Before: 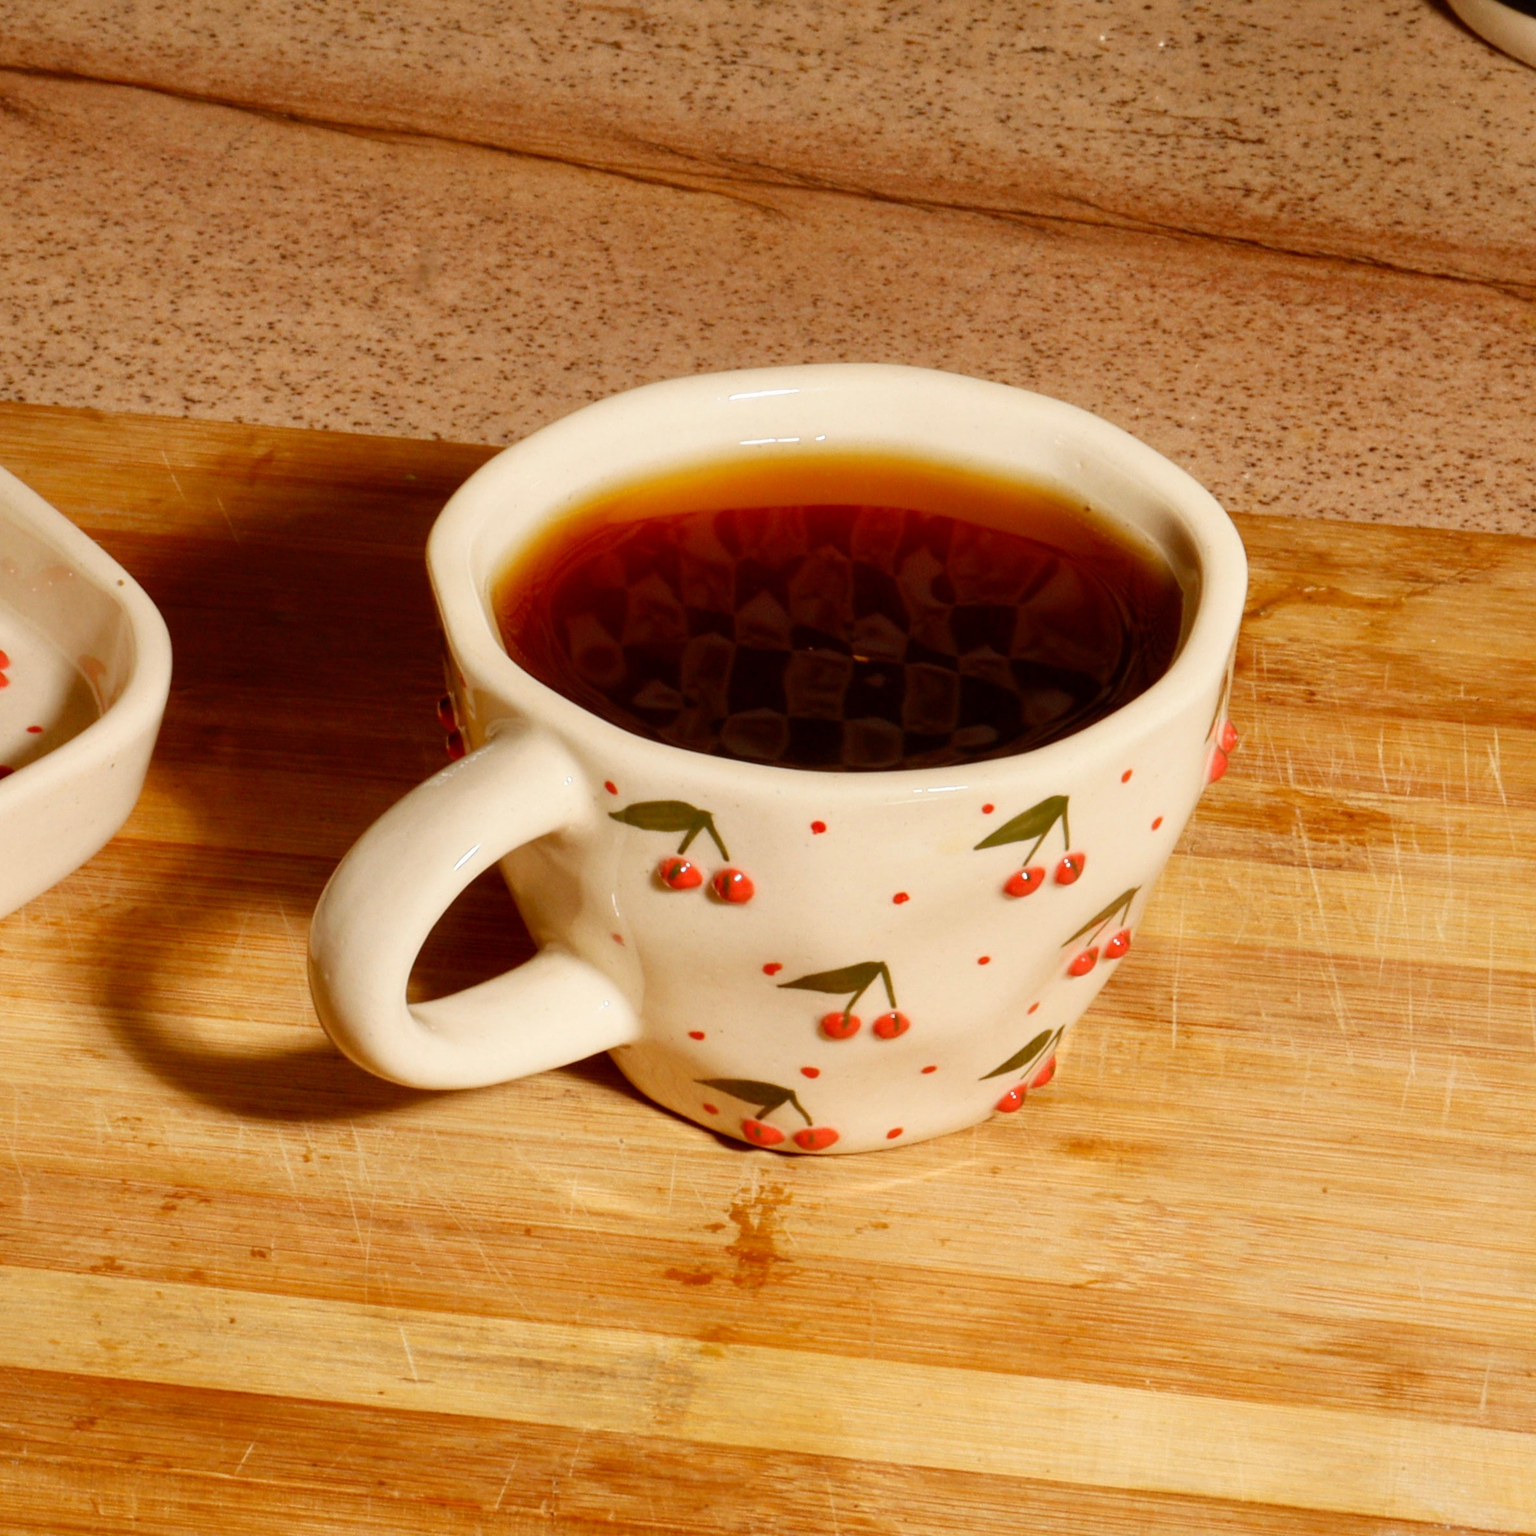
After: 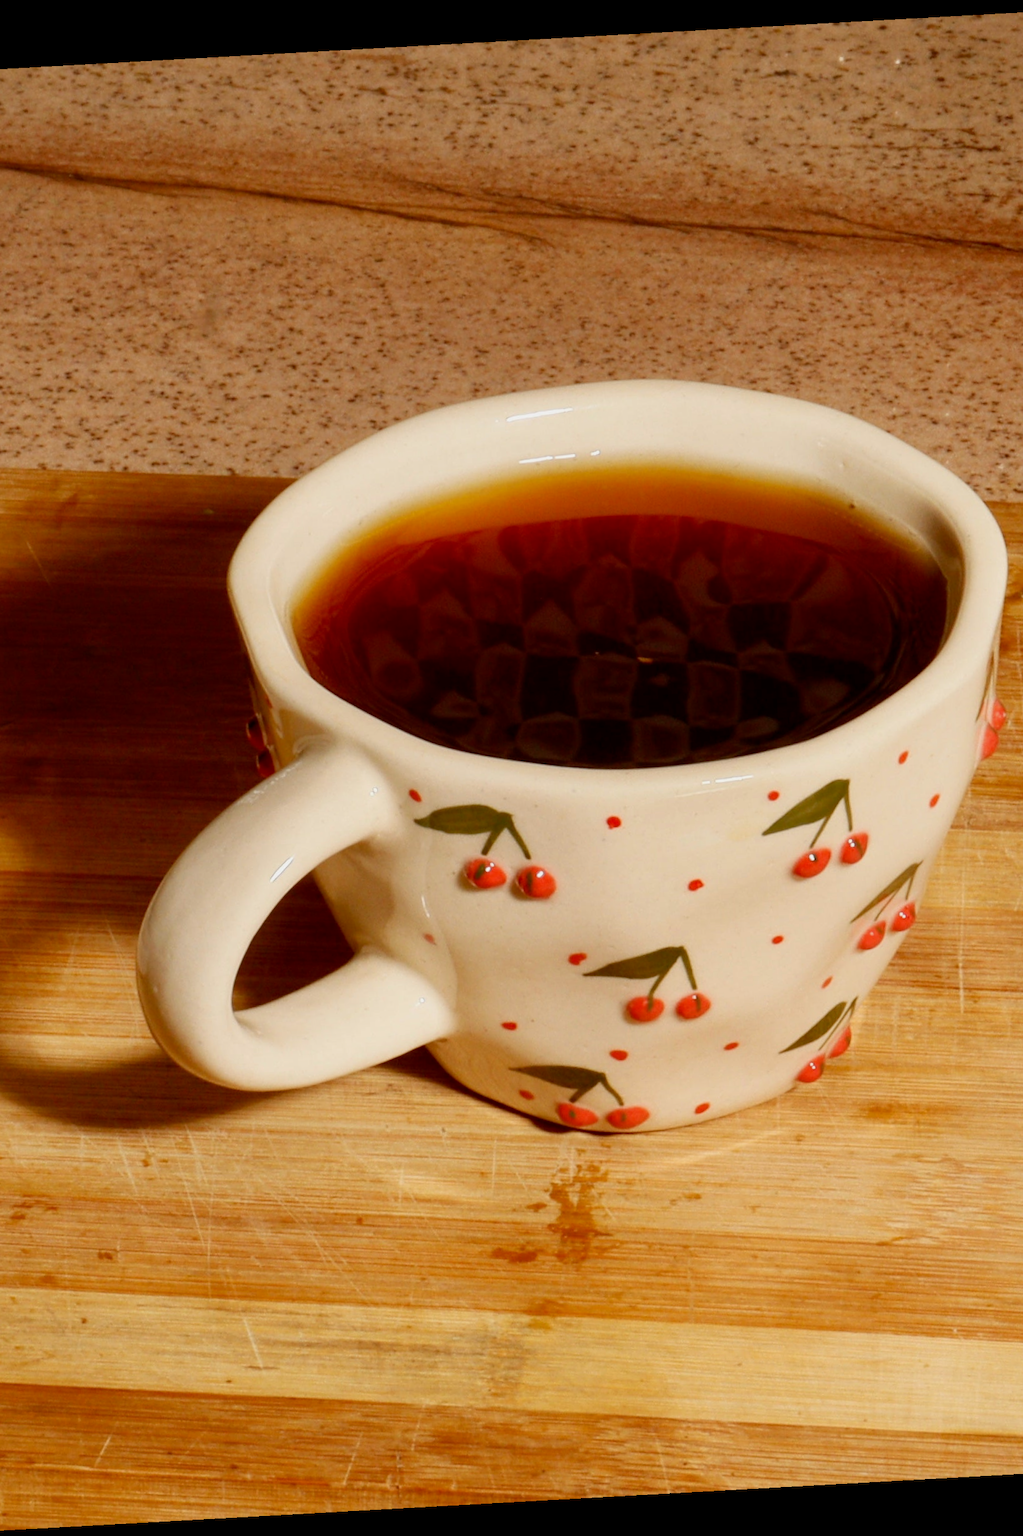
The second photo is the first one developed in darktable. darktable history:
crop and rotate: left 13.409%, right 19.924%
rotate and perspective: rotation -3.18°, automatic cropping off
exposure: black level correction 0.001, exposure -0.2 EV, compensate highlight preservation false
